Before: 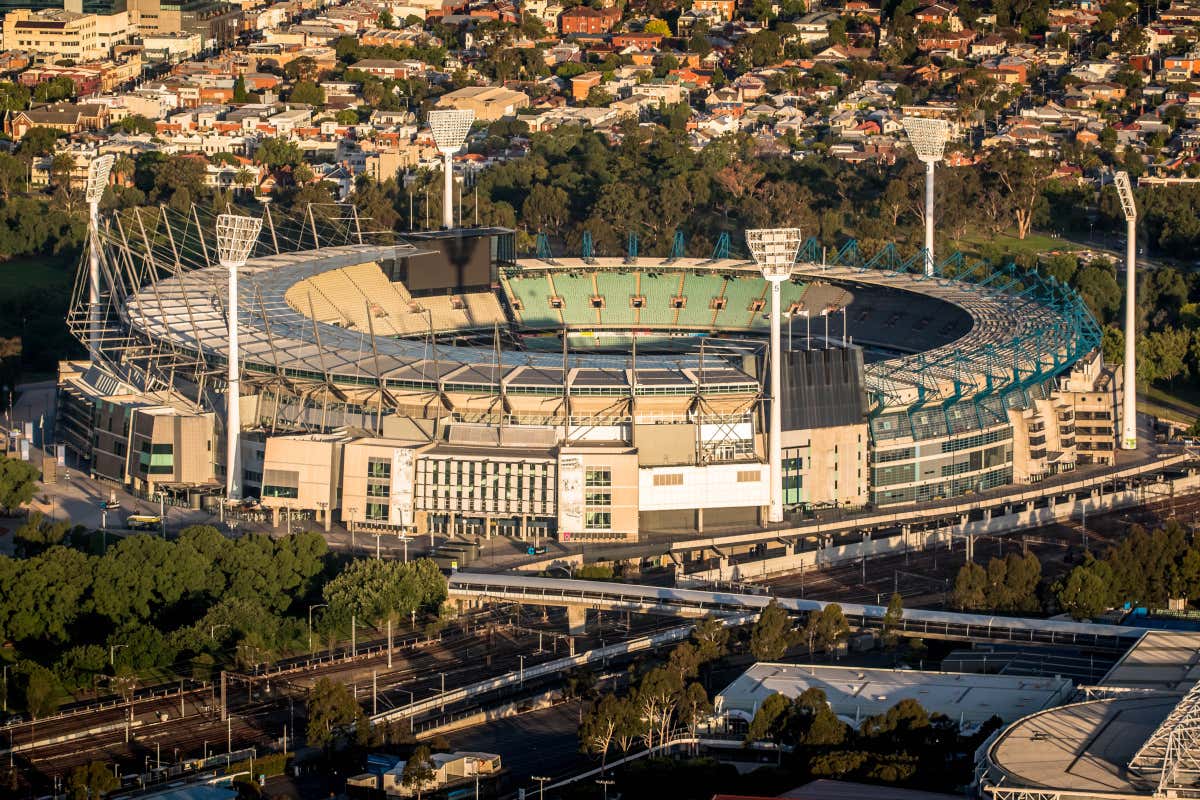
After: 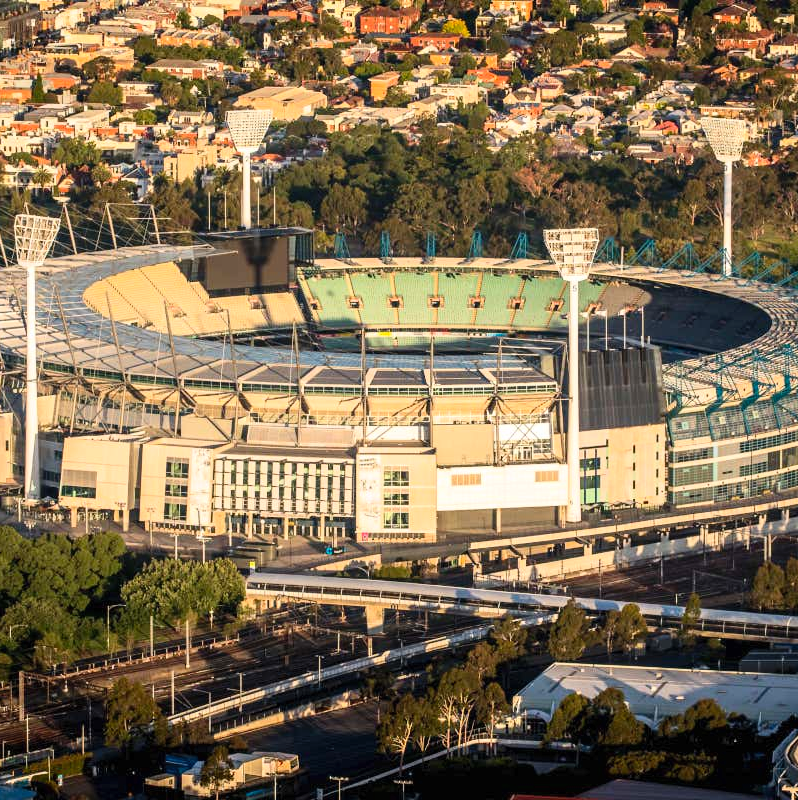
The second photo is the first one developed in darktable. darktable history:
crop: left 16.899%, right 16.556%
contrast brightness saturation: contrast 0.2, brightness 0.16, saturation 0.22
